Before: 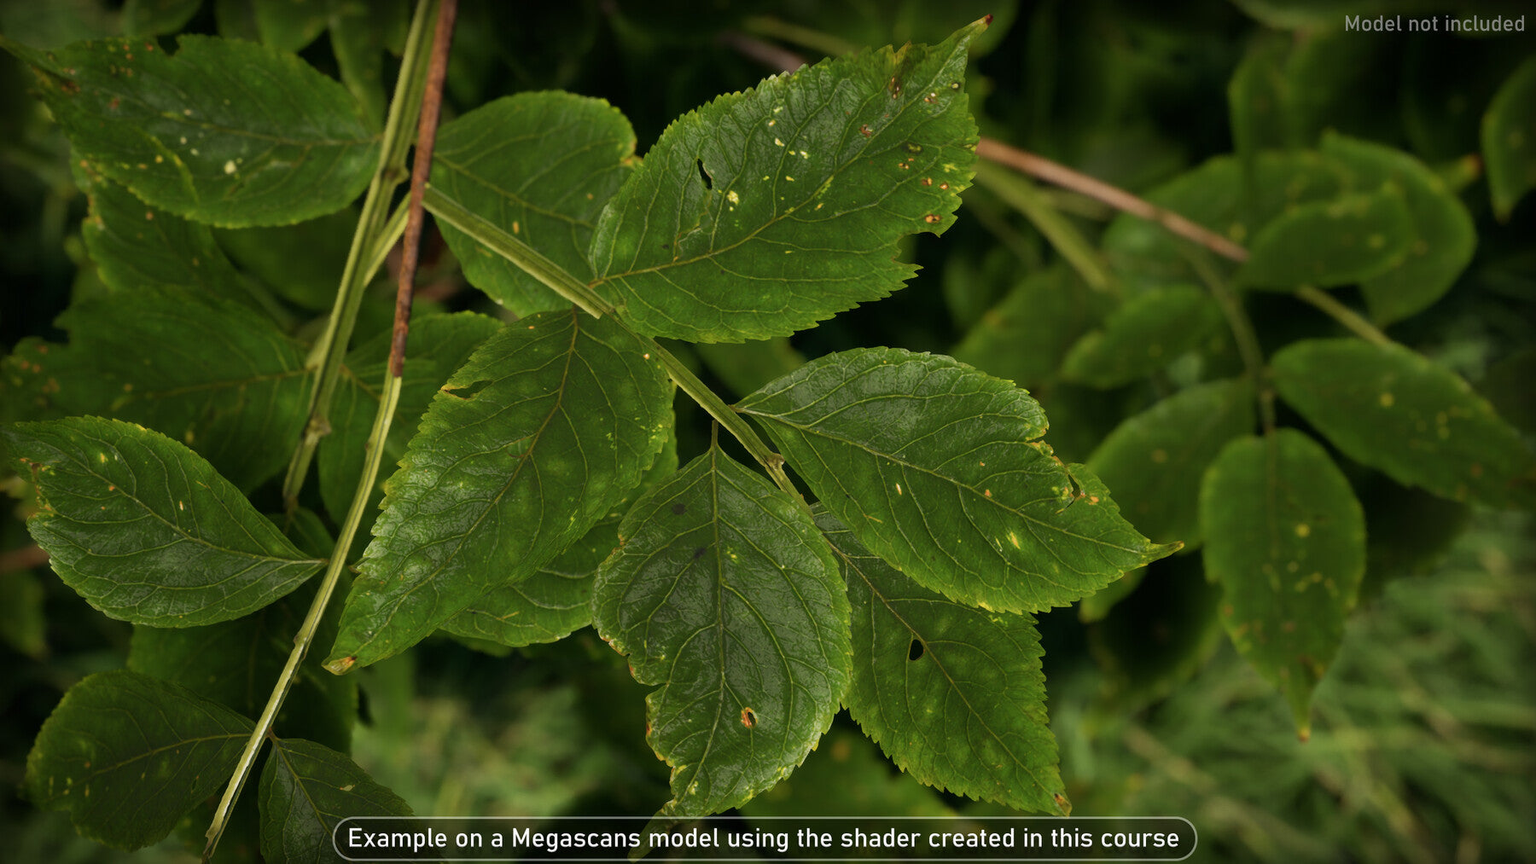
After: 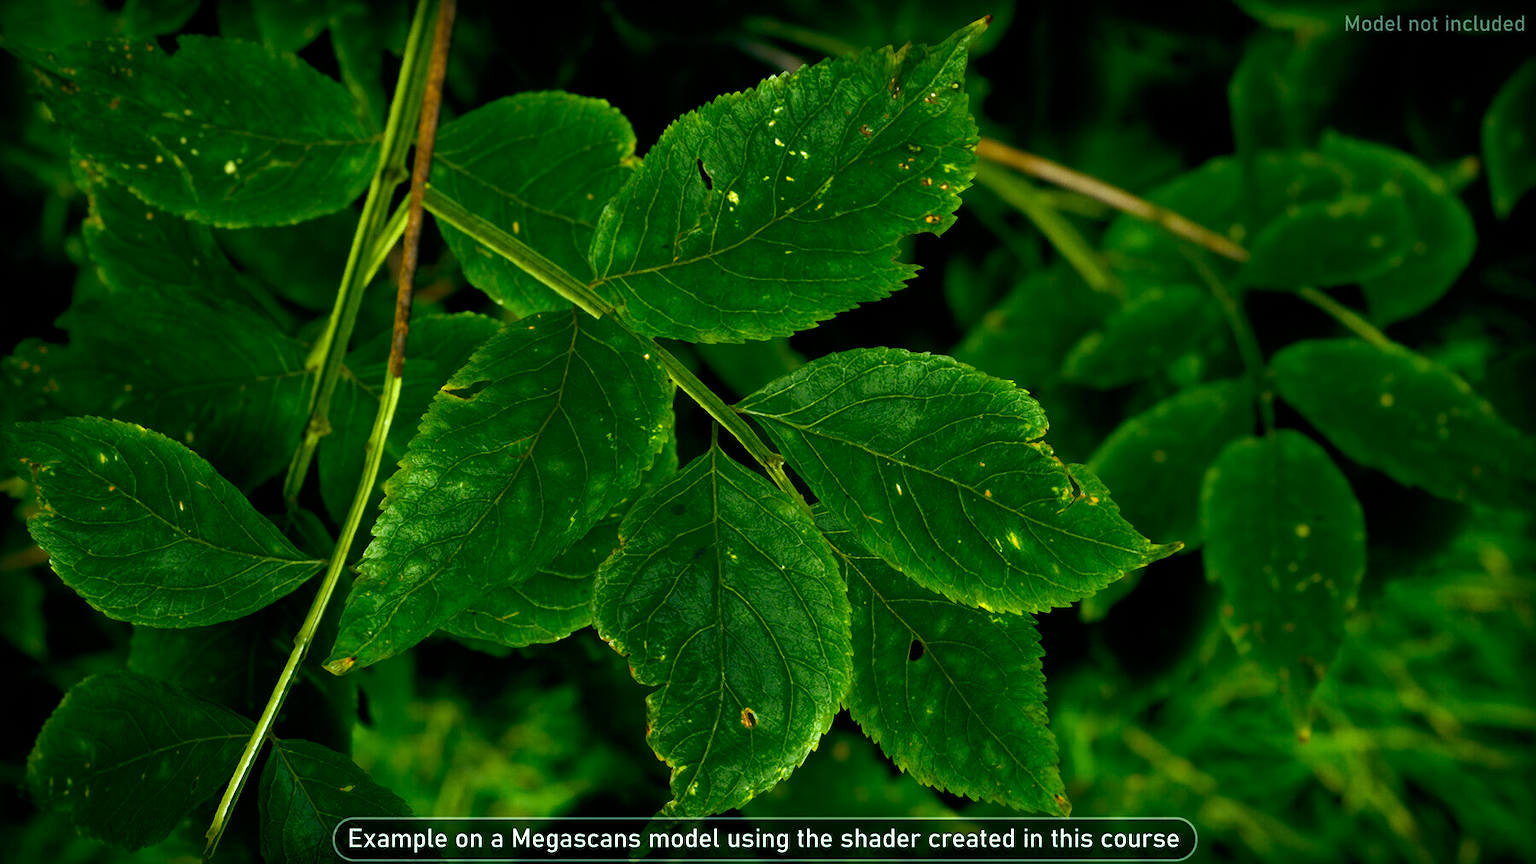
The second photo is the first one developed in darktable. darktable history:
shadows and highlights: shadows 25, white point adjustment -3, highlights -30
color balance rgb: shadows lift › luminance -7.7%, shadows lift › chroma 2.13%, shadows lift › hue 165.27°, power › luminance -7.77%, power › chroma 1.1%, power › hue 215.88°, highlights gain › luminance 15.15%, highlights gain › chroma 7%, highlights gain › hue 125.57°, global offset › luminance -0.33%, global offset › chroma 0.11%, global offset › hue 165.27°, perceptual saturation grading › global saturation 24.42%, perceptual saturation grading › highlights -24.42%, perceptual saturation grading › mid-tones 24.42%, perceptual saturation grading › shadows 40%, perceptual brilliance grading › global brilliance -5%, perceptual brilliance grading › highlights 24.42%, perceptual brilliance grading › mid-tones 7%, perceptual brilliance grading › shadows -5%
